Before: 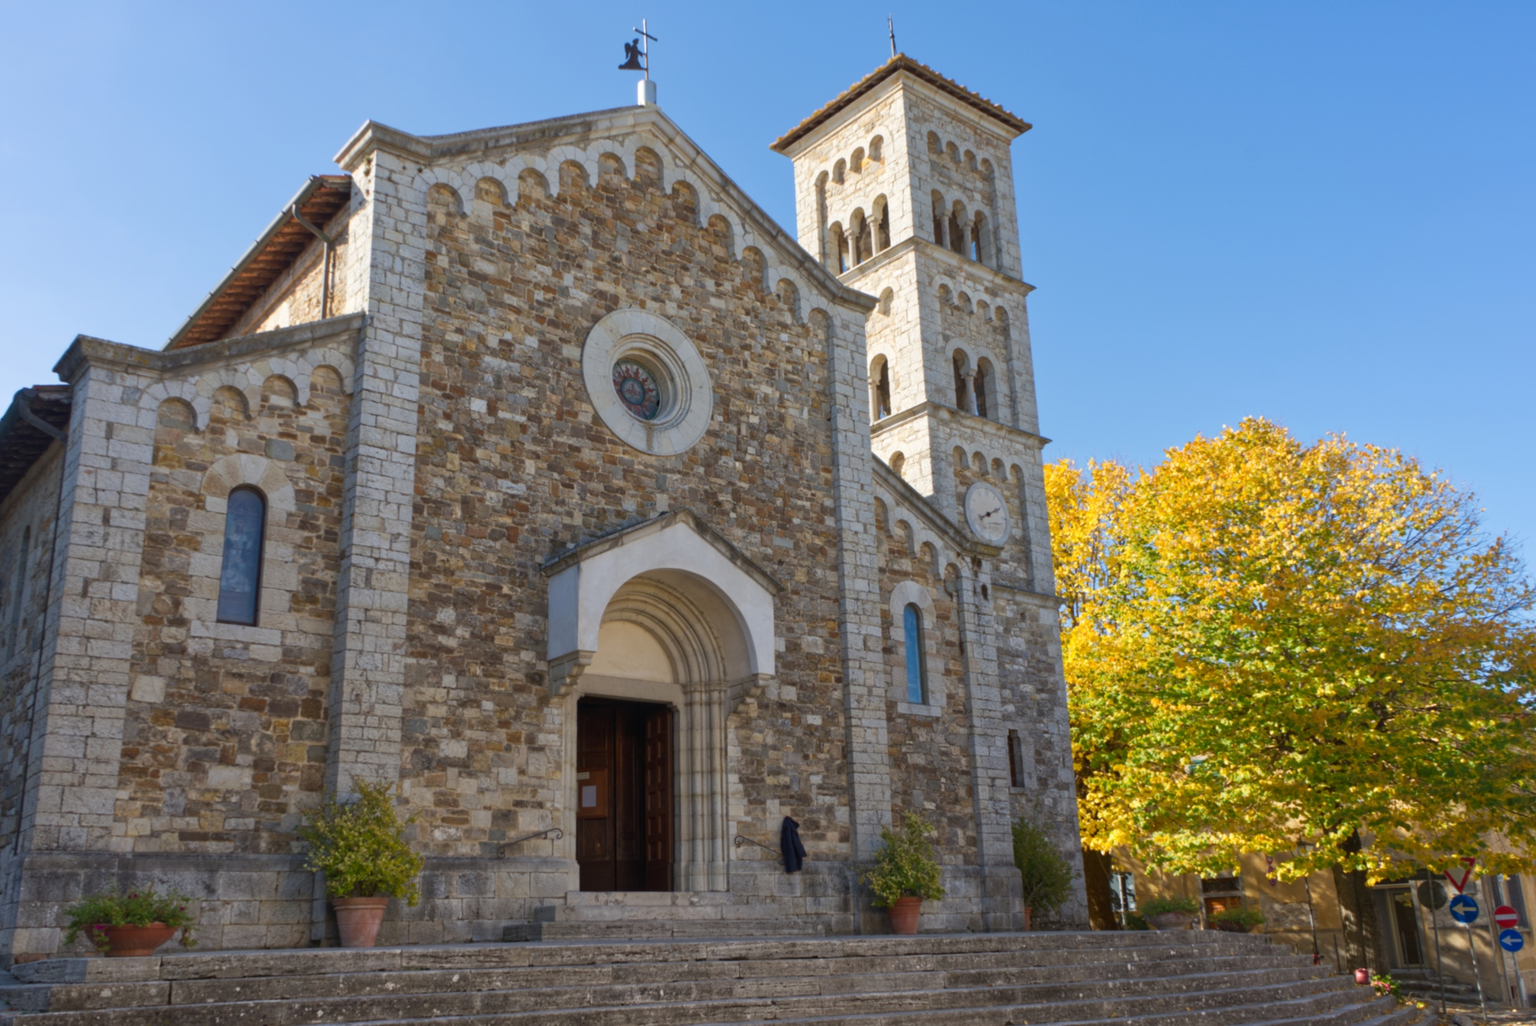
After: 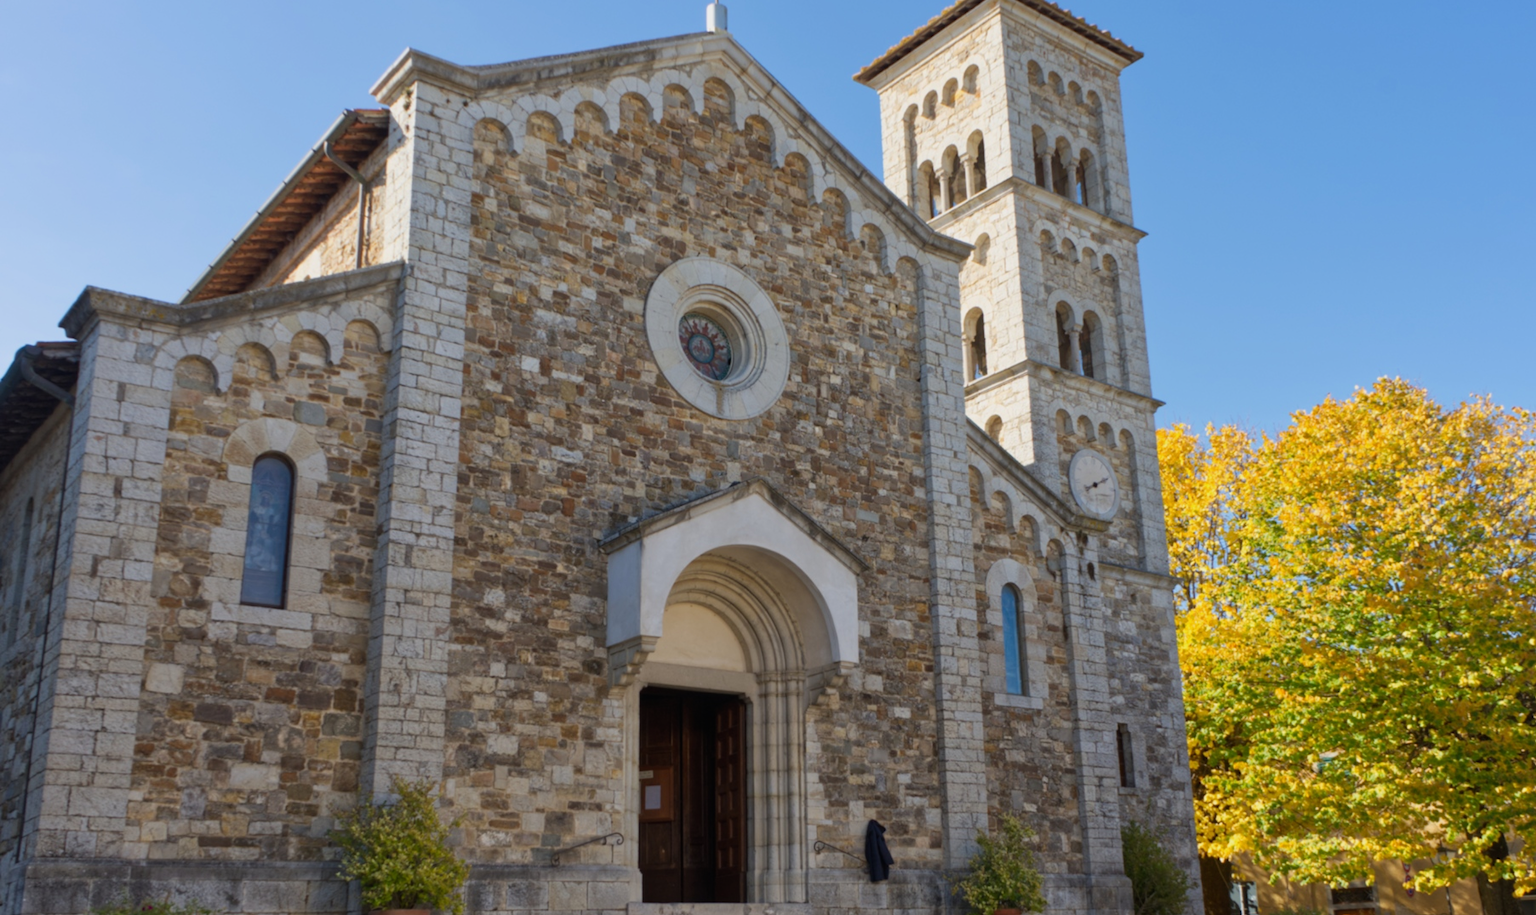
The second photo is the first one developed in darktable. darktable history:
crop: top 7.49%, right 9.717%, bottom 11.943%
filmic rgb: black relative exposure -11.35 EV, white relative exposure 3.22 EV, hardness 6.76, color science v6 (2022)
